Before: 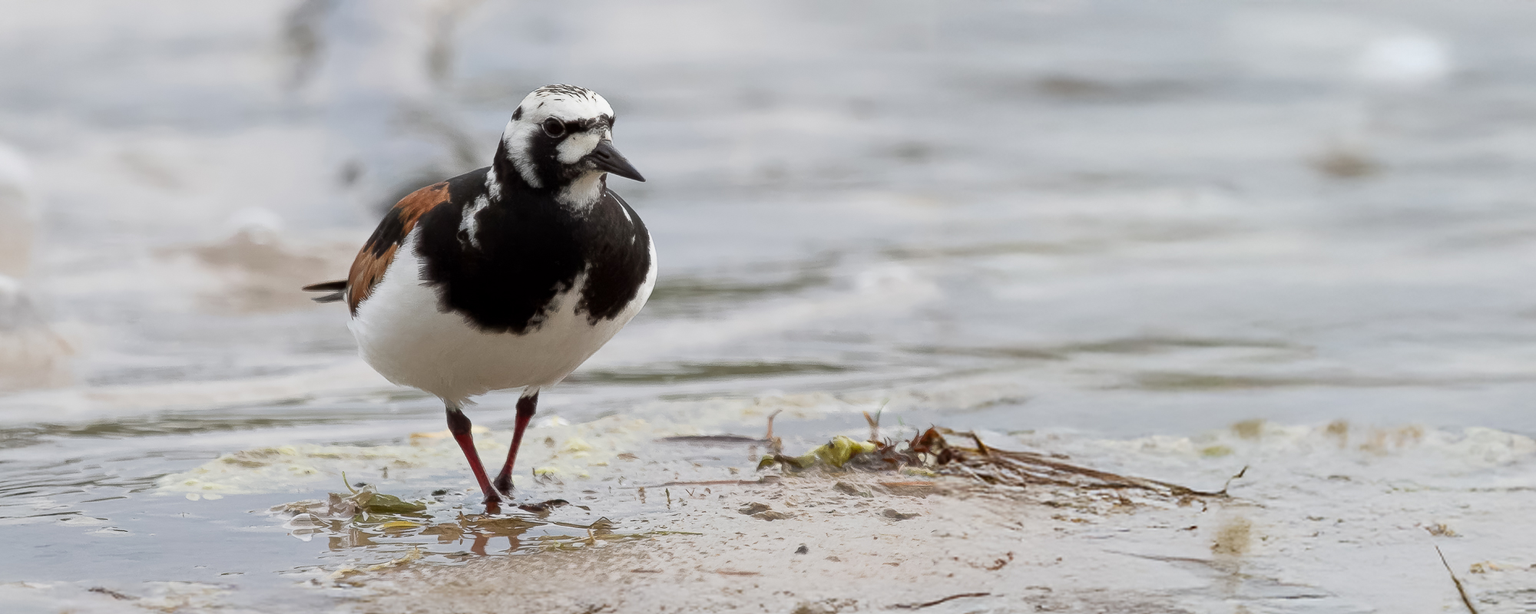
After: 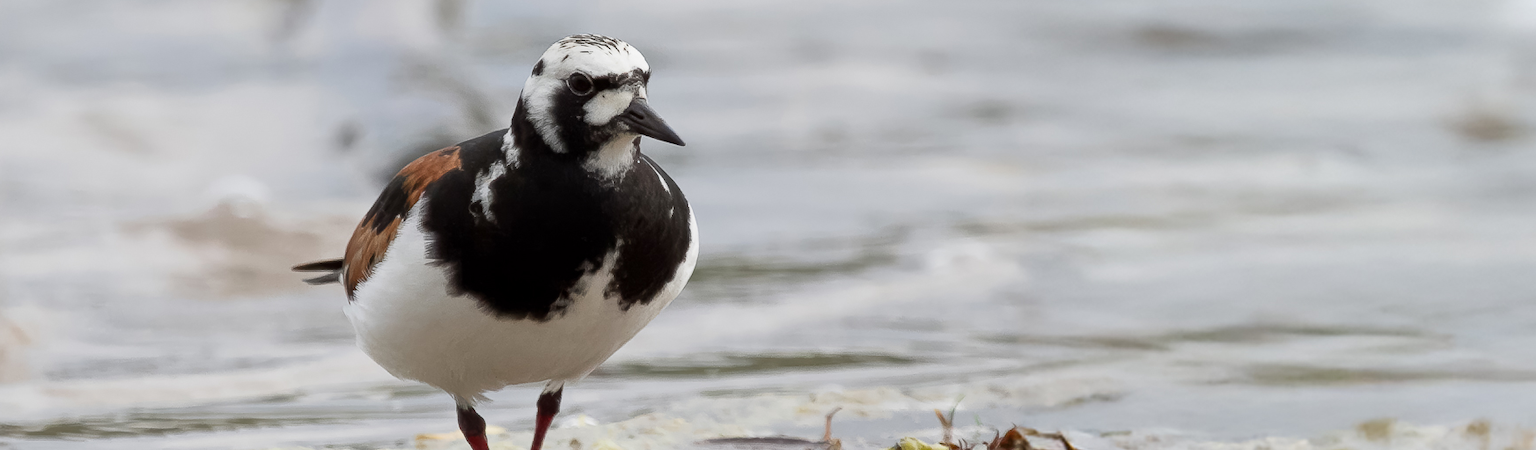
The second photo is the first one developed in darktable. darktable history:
crop: left 3.114%, top 8.901%, right 9.622%, bottom 27.028%
